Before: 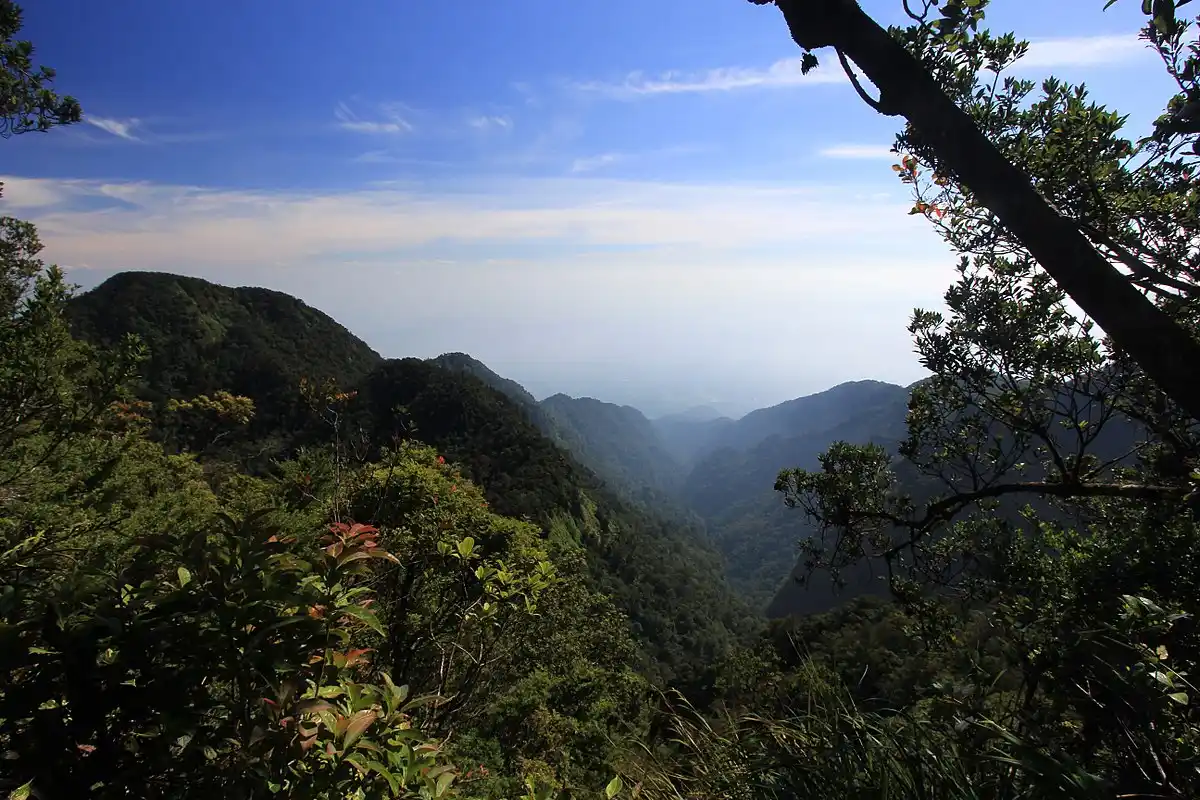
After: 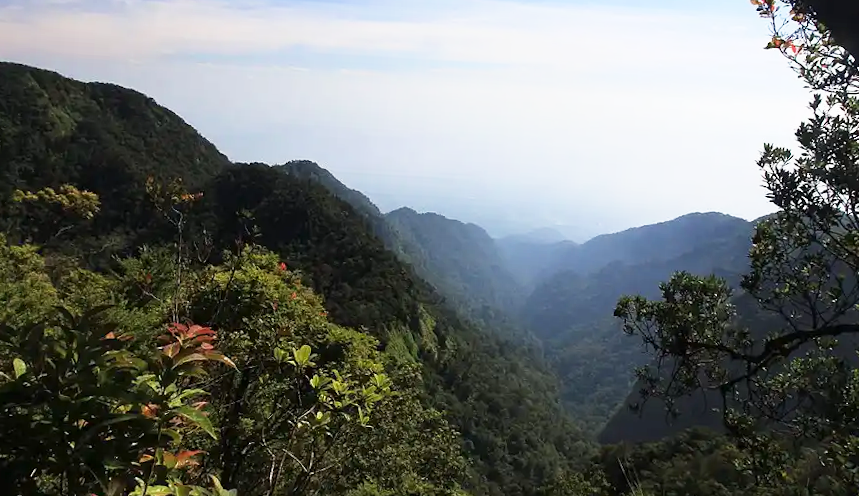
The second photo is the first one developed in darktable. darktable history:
crop and rotate: angle -3.37°, left 9.79%, top 20.73%, right 12.42%, bottom 11.82%
base curve: curves: ch0 [(0, 0) (0.579, 0.807) (1, 1)], preserve colors none
